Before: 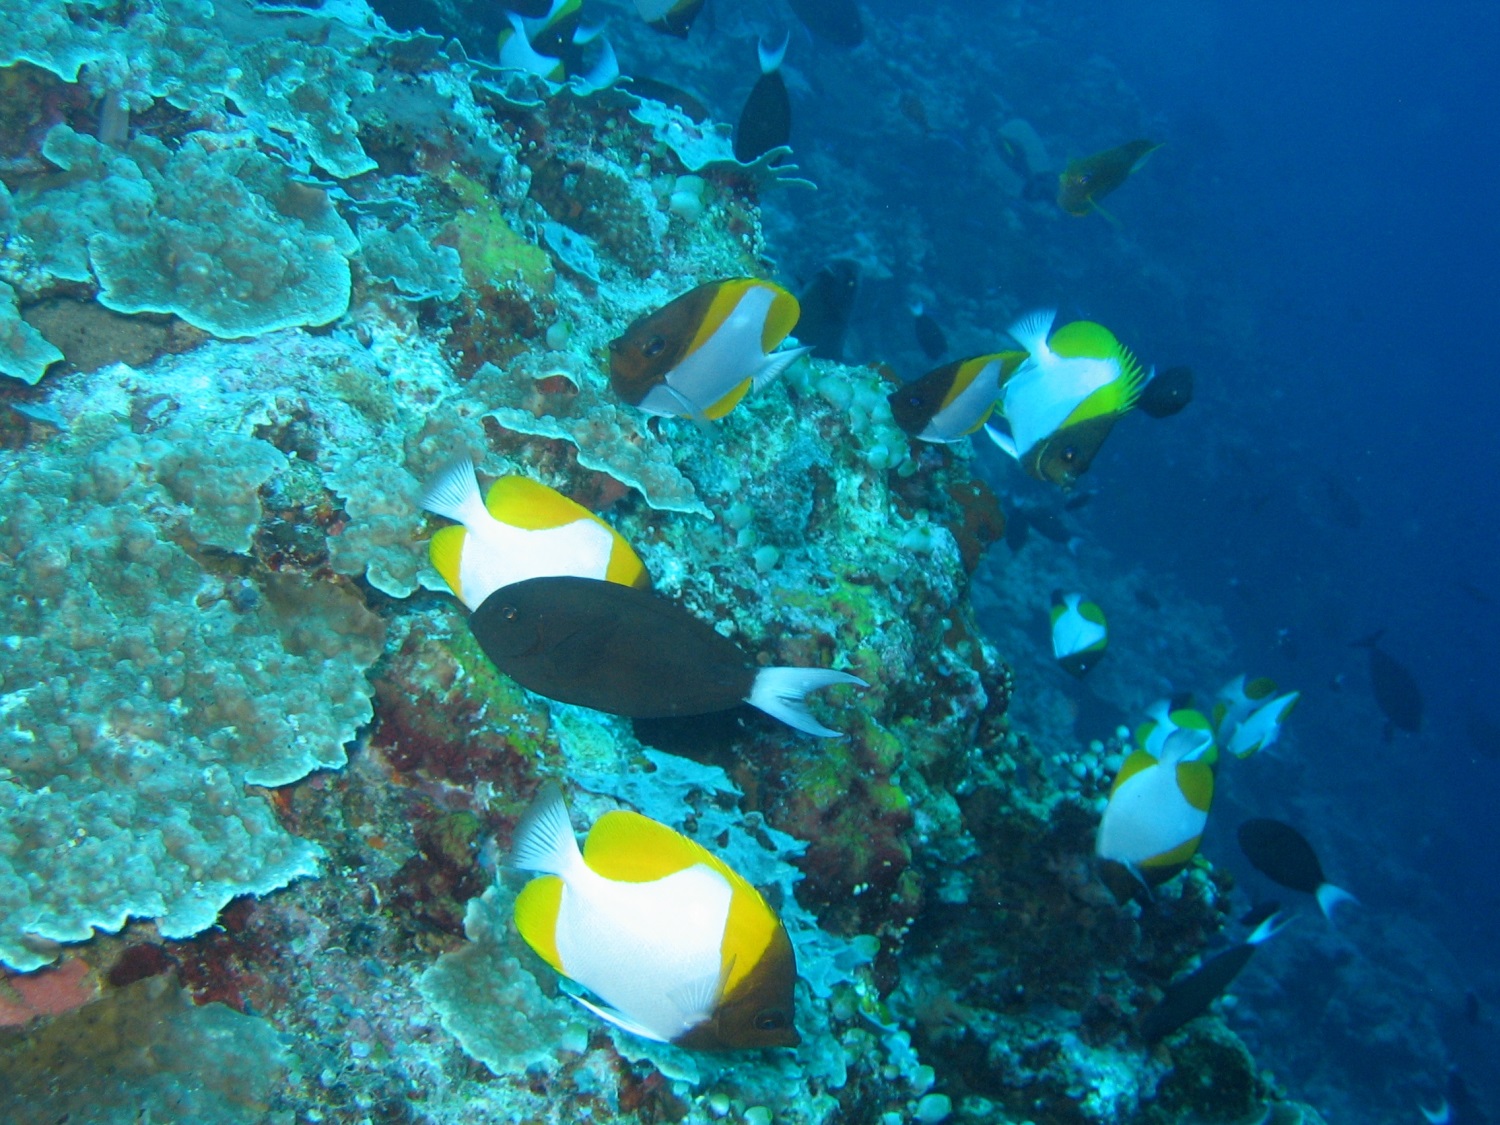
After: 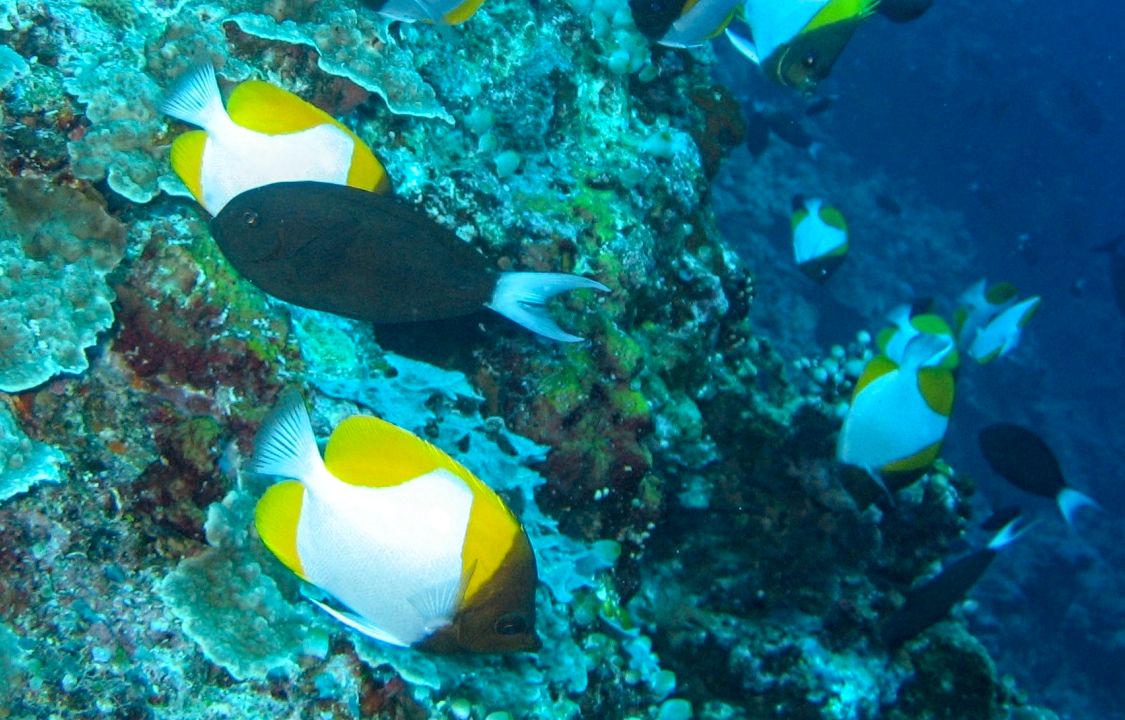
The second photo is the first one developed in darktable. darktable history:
local contrast: on, module defaults
haze removal: strength 0.302, distance 0.256, compatibility mode true, adaptive false
crop and rotate: left 17.315%, top 35.118%, right 7.684%, bottom 0.802%
